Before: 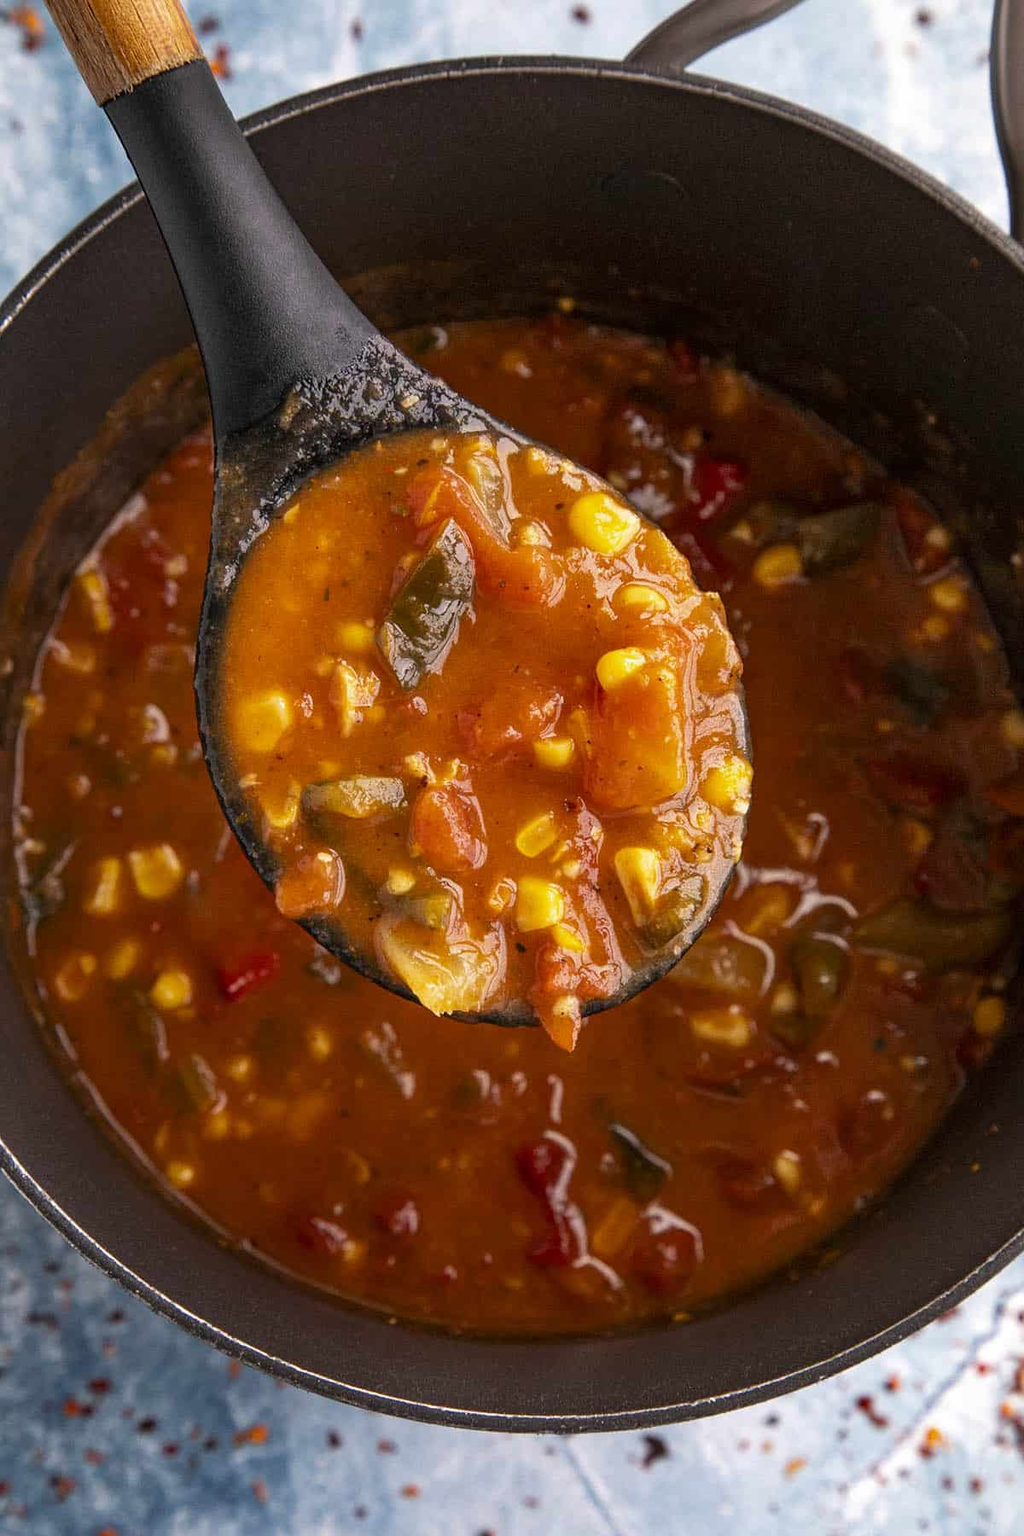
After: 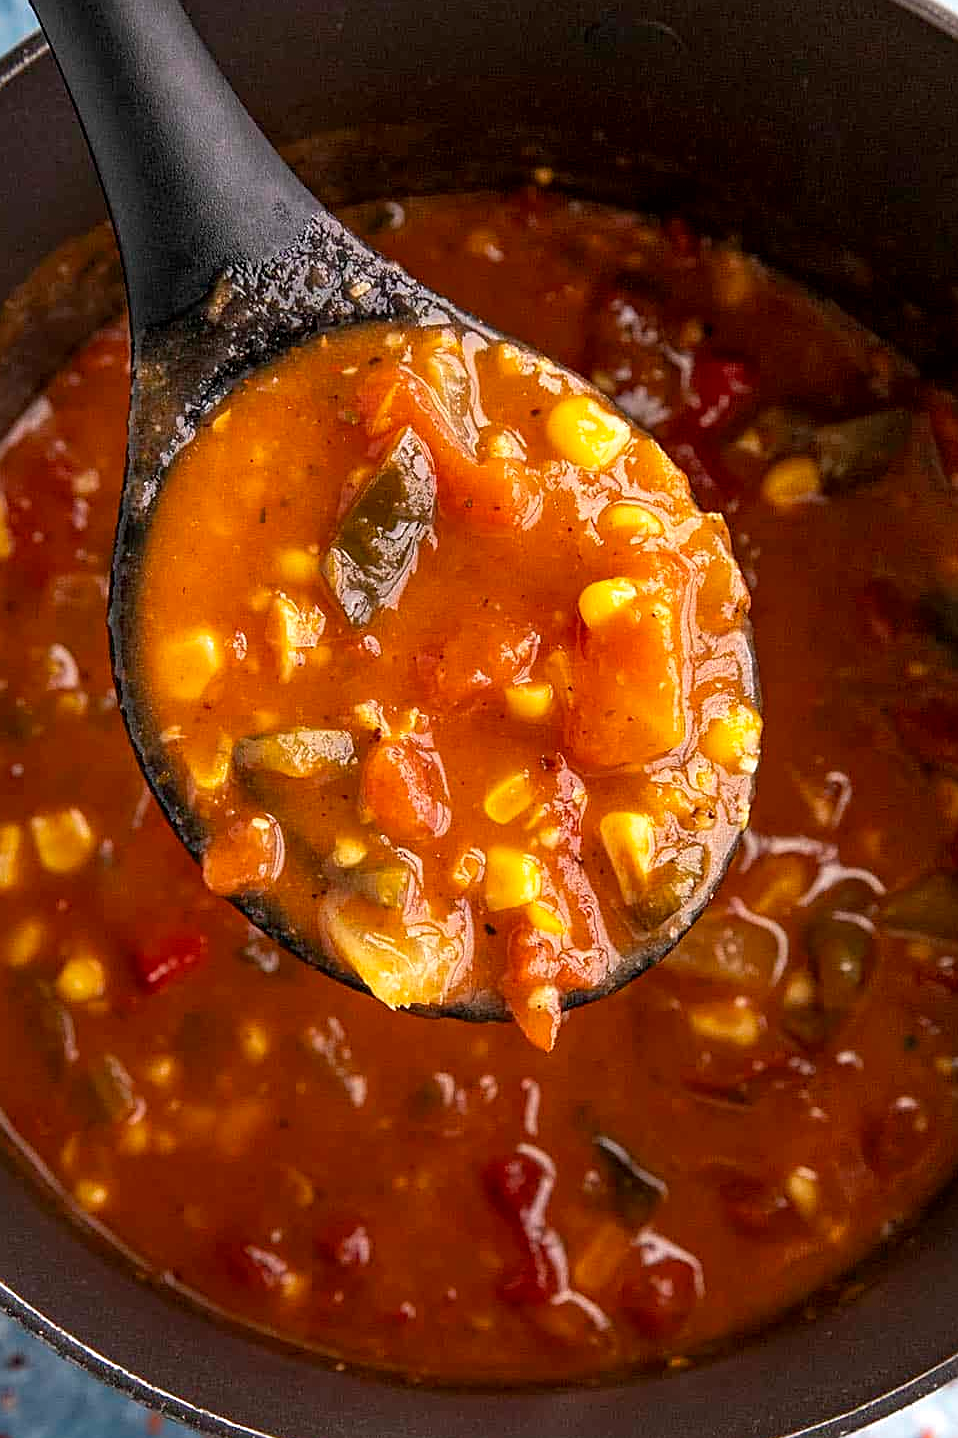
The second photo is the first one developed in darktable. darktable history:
exposure: black level correction 0.001, exposure 0.191 EV, compensate highlight preservation false
crop and rotate: left 10.071%, top 10.071%, right 10.02%, bottom 10.02%
sharpen: on, module defaults
